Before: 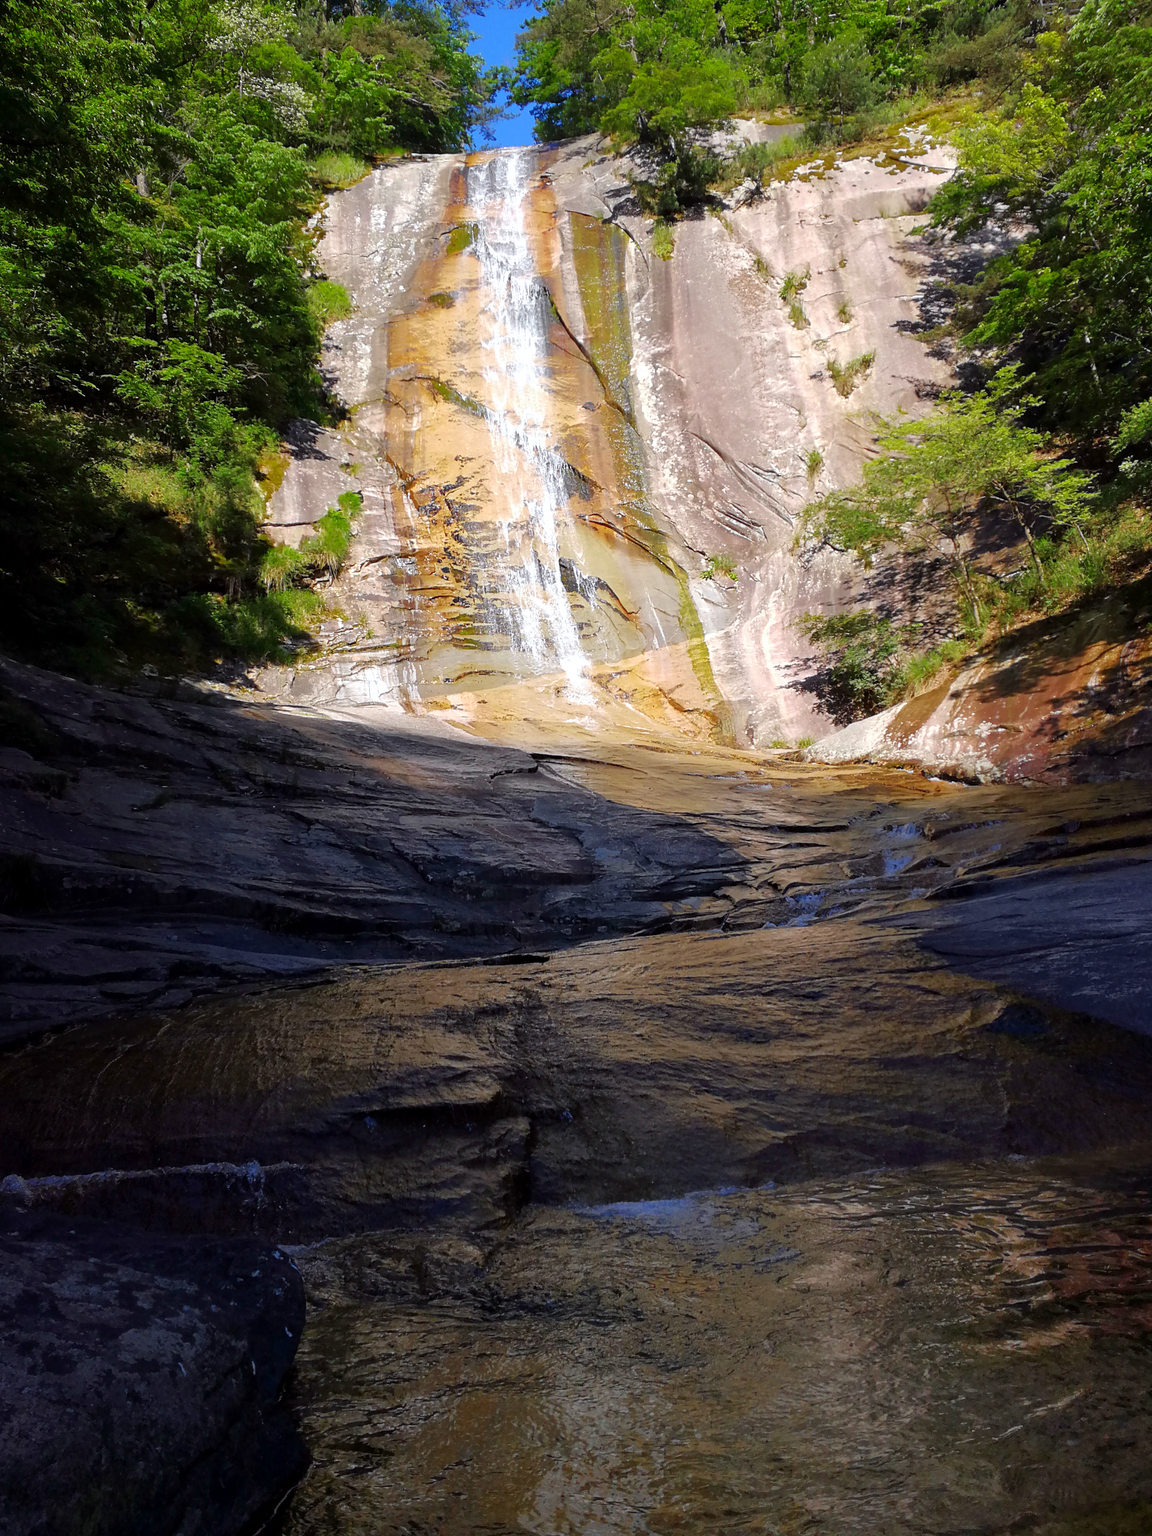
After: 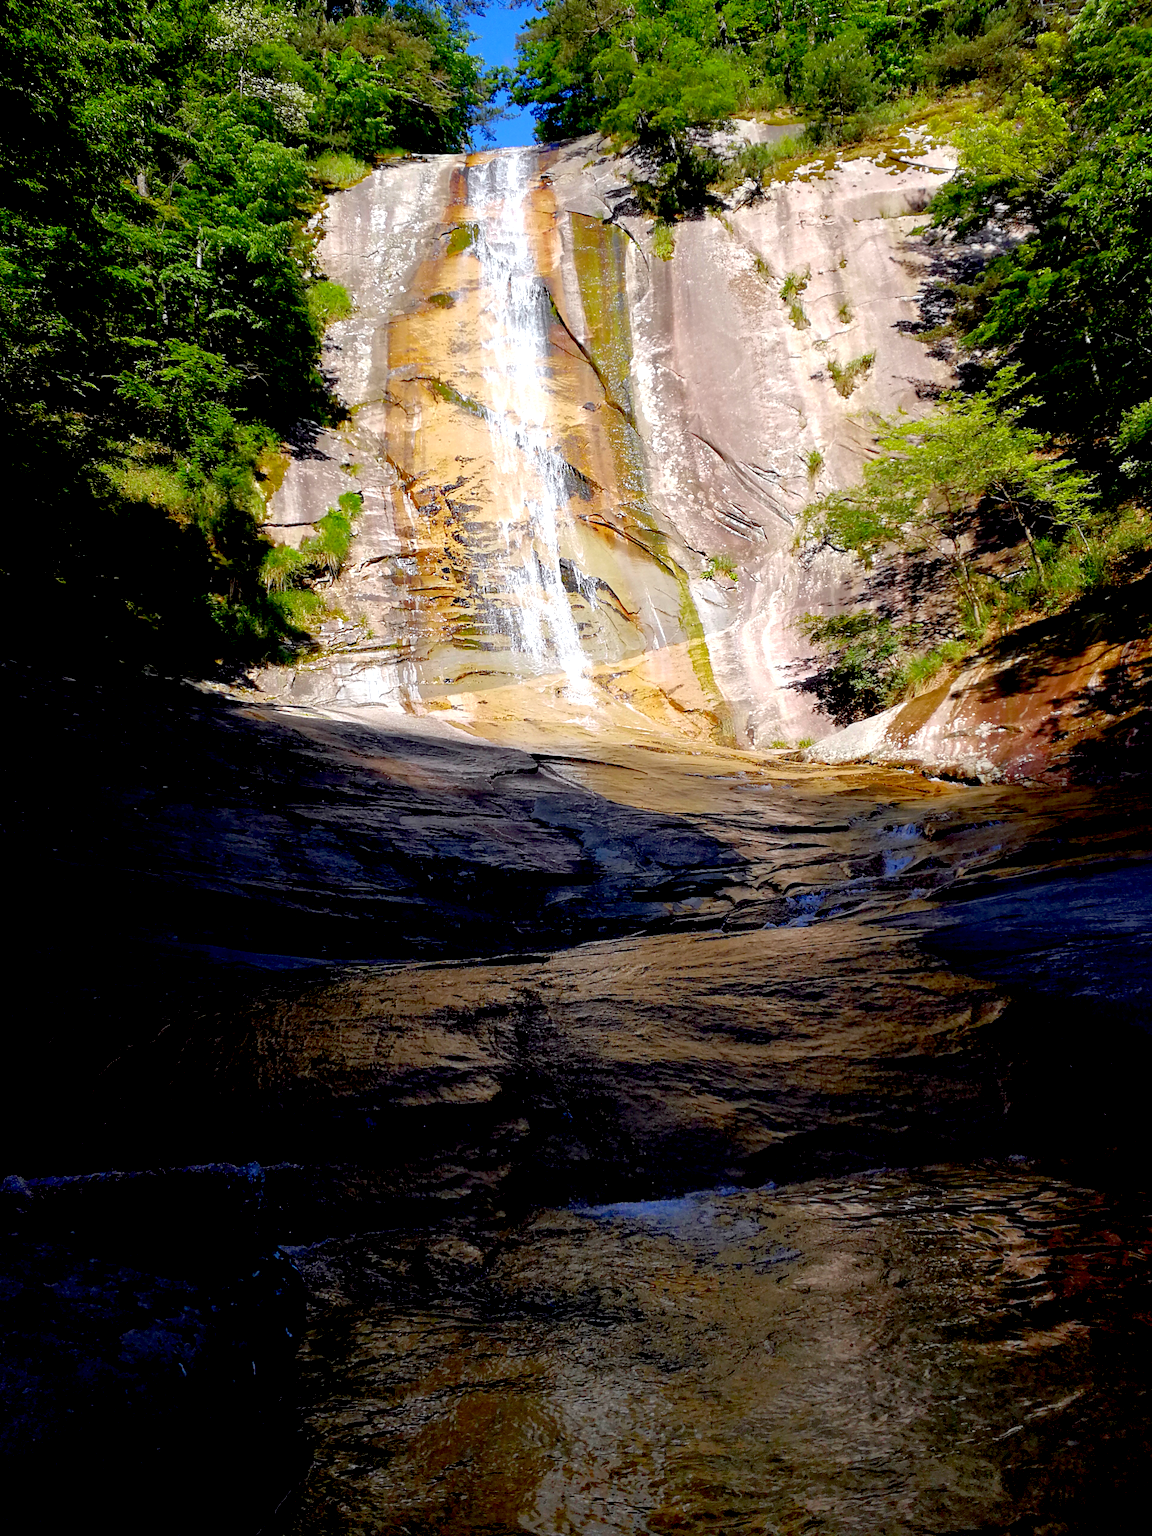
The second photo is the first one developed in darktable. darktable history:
exposure: black level correction 0.026, exposure 0.186 EV, compensate exposure bias true, compensate highlight preservation false
